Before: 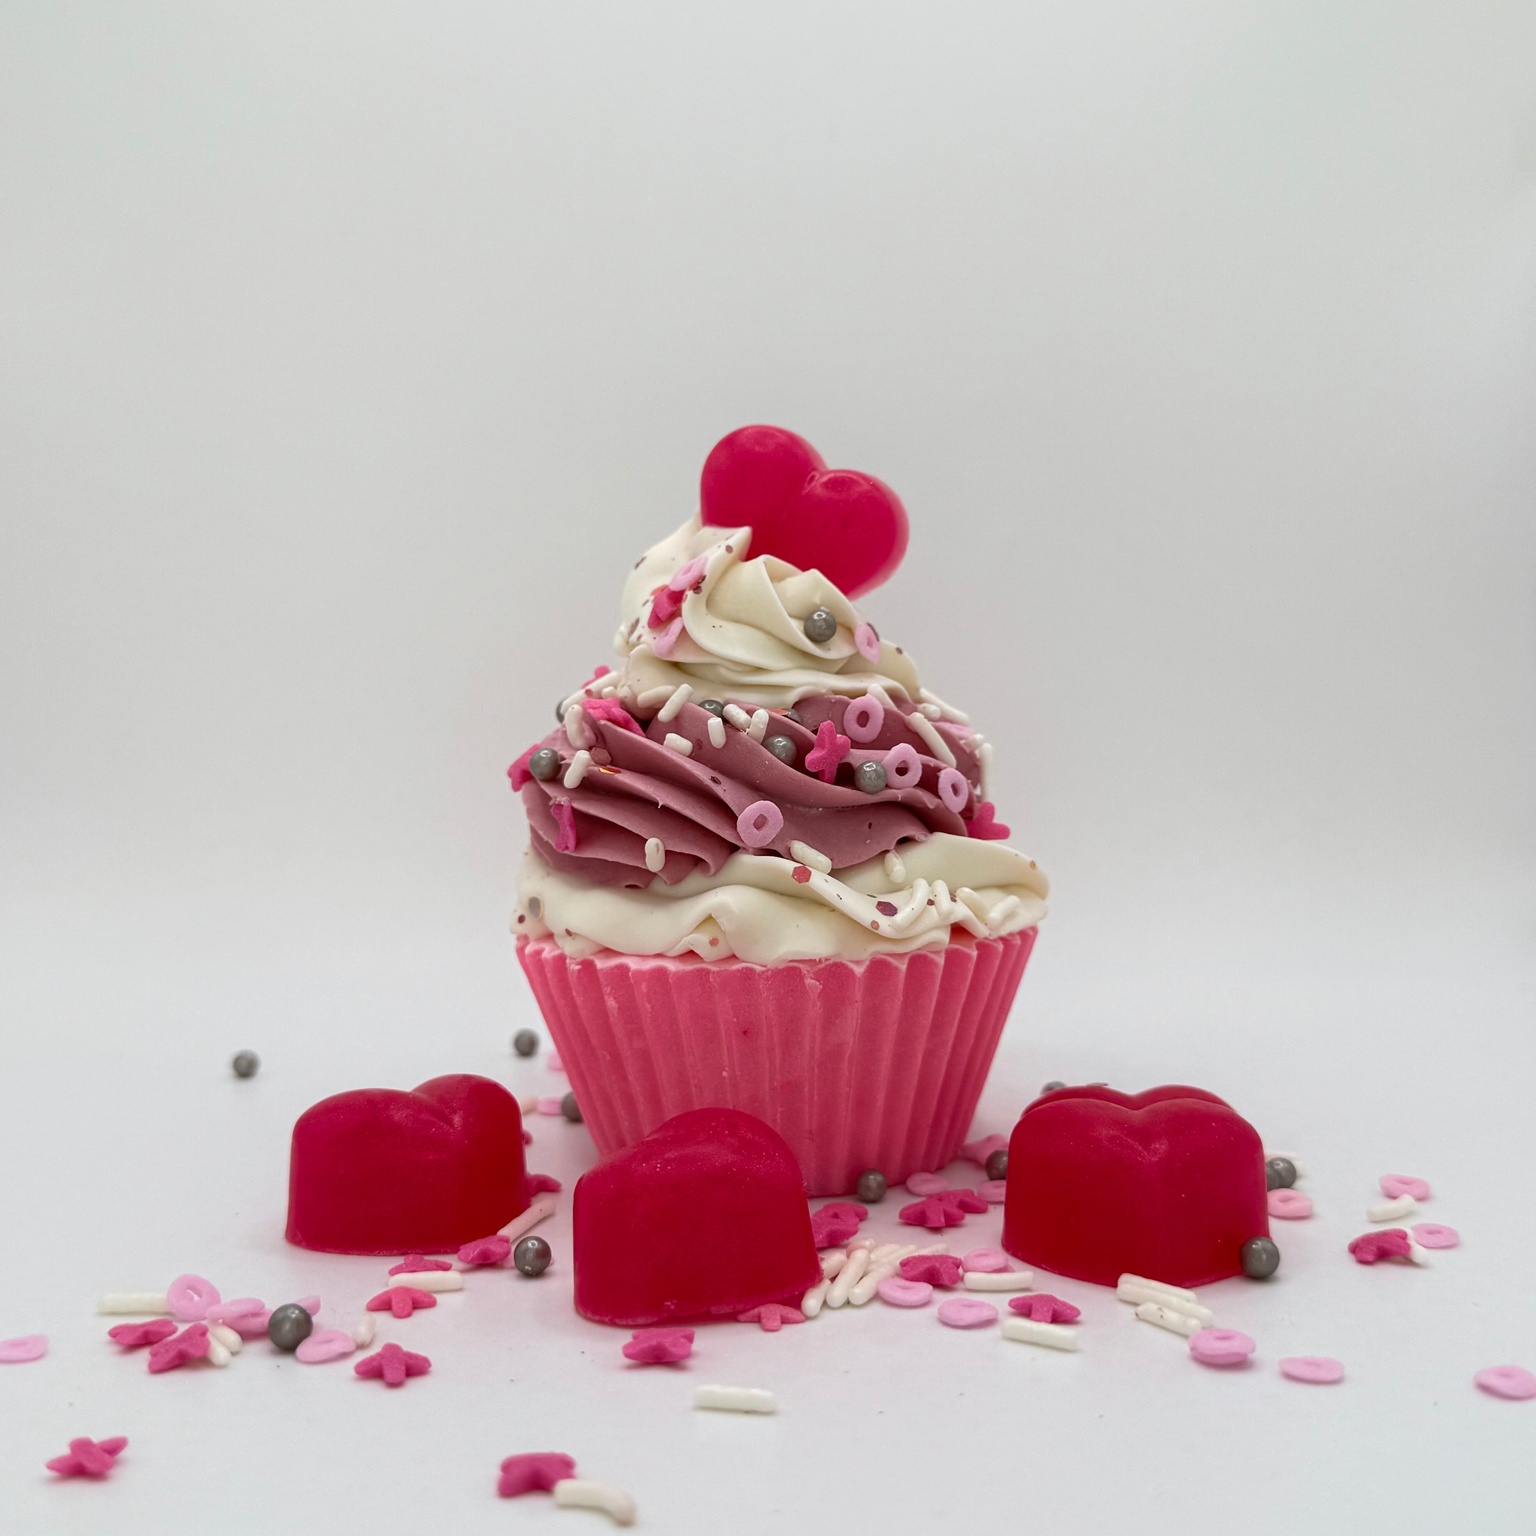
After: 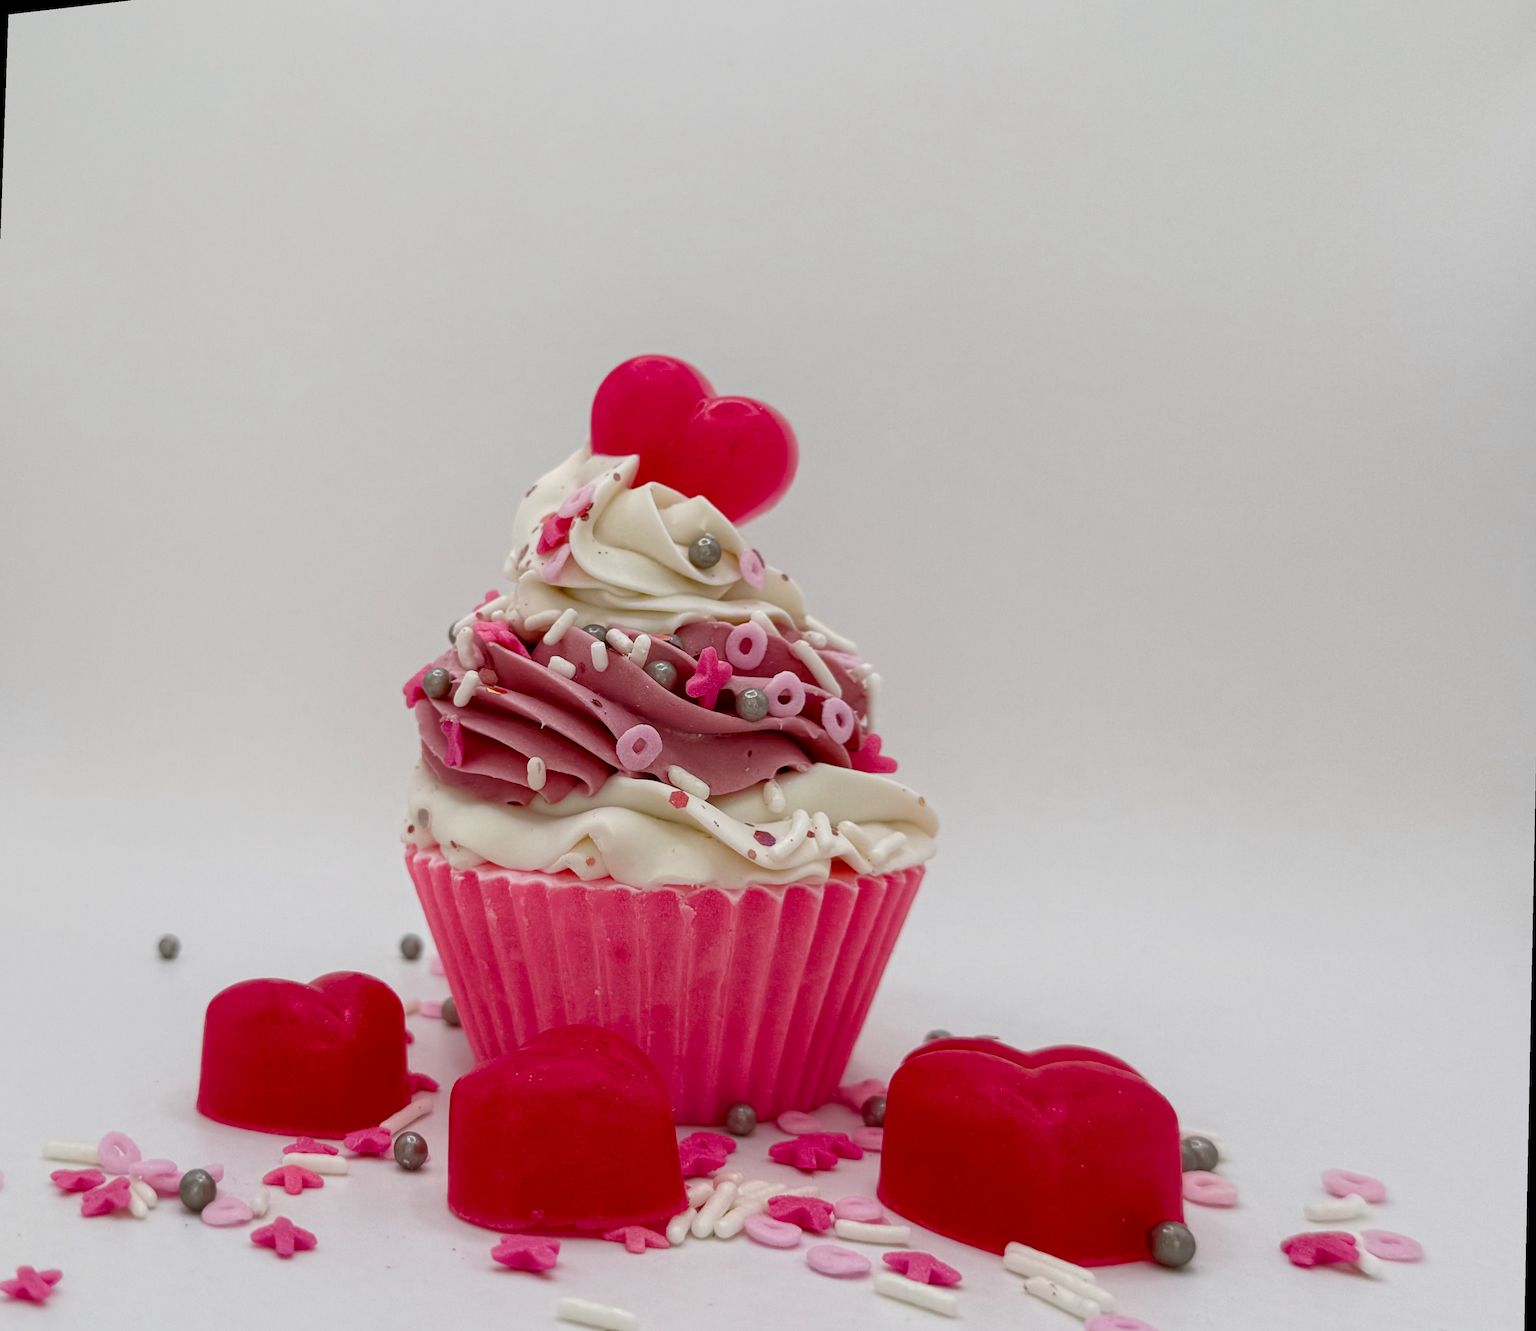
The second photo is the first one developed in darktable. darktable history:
local contrast: highlights 100%, shadows 100%, detail 120%, midtone range 0.2
color balance rgb: shadows lift › chroma 1%, shadows lift › hue 113°, highlights gain › chroma 0.2%, highlights gain › hue 333°, perceptual saturation grading › global saturation 20%, perceptual saturation grading › highlights -50%, perceptual saturation grading › shadows 25%, contrast -10%
rotate and perspective: rotation 1.69°, lens shift (vertical) -0.023, lens shift (horizontal) -0.291, crop left 0.025, crop right 0.988, crop top 0.092, crop bottom 0.842
